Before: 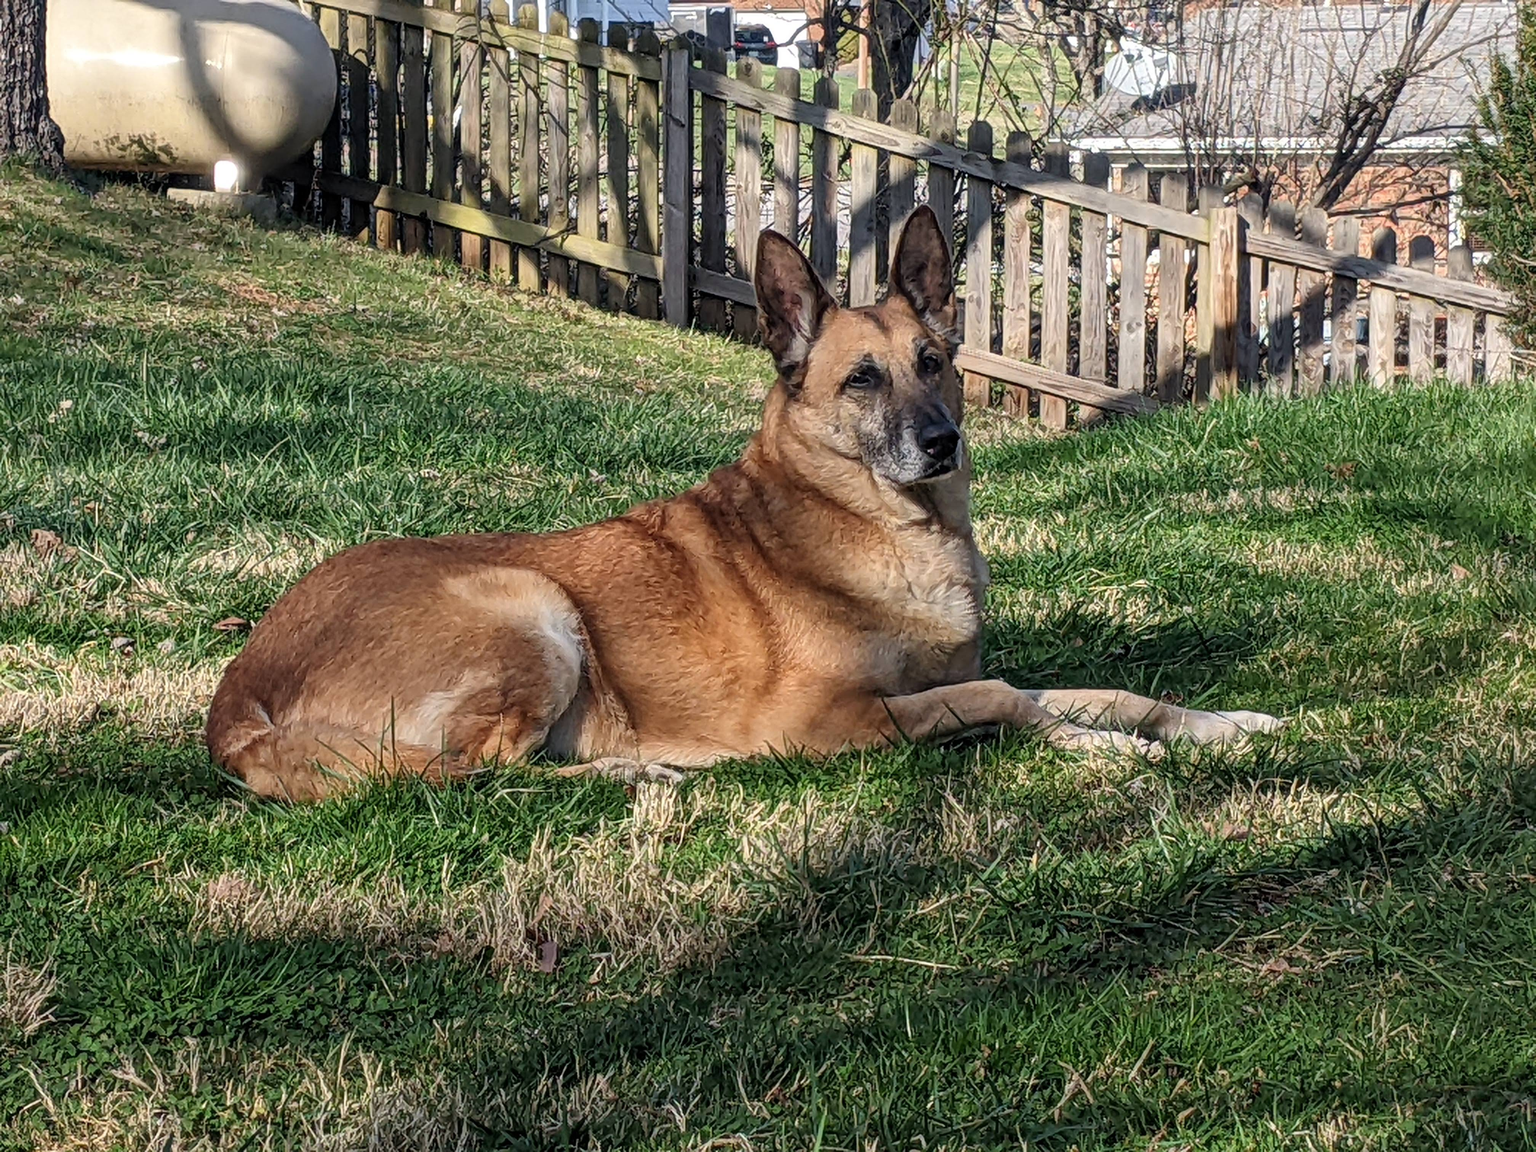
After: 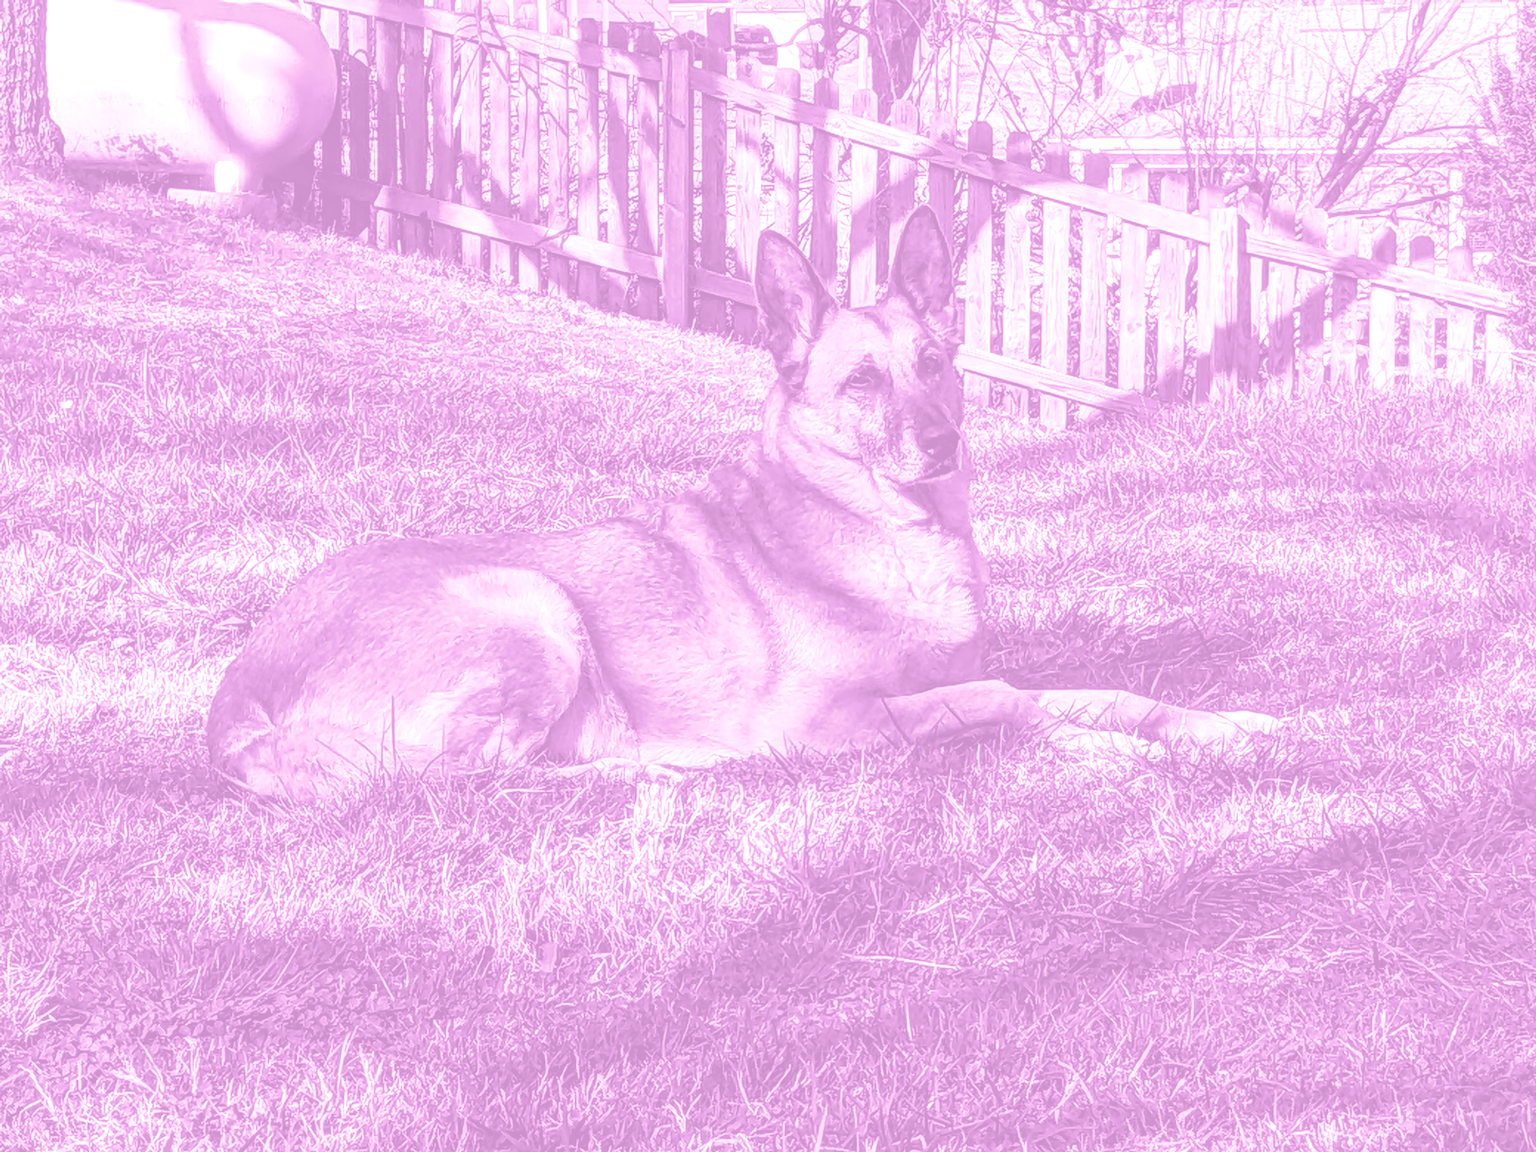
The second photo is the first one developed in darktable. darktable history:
local contrast: on, module defaults
colorize: hue 331.2°, saturation 75%, source mix 30.28%, lightness 70.52%, version 1
white balance: red 0.982, blue 1.018
tone equalizer: -8 EV -0.417 EV, -7 EV -0.389 EV, -6 EV -0.333 EV, -5 EV -0.222 EV, -3 EV 0.222 EV, -2 EV 0.333 EV, -1 EV 0.389 EV, +0 EV 0.417 EV, edges refinement/feathering 500, mask exposure compensation -1.57 EV, preserve details no
split-toning: shadows › hue 205.2°, shadows › saturation 0.29, highlights › hue 50.4°, highlights › saturation 0.38, balance -49.9
